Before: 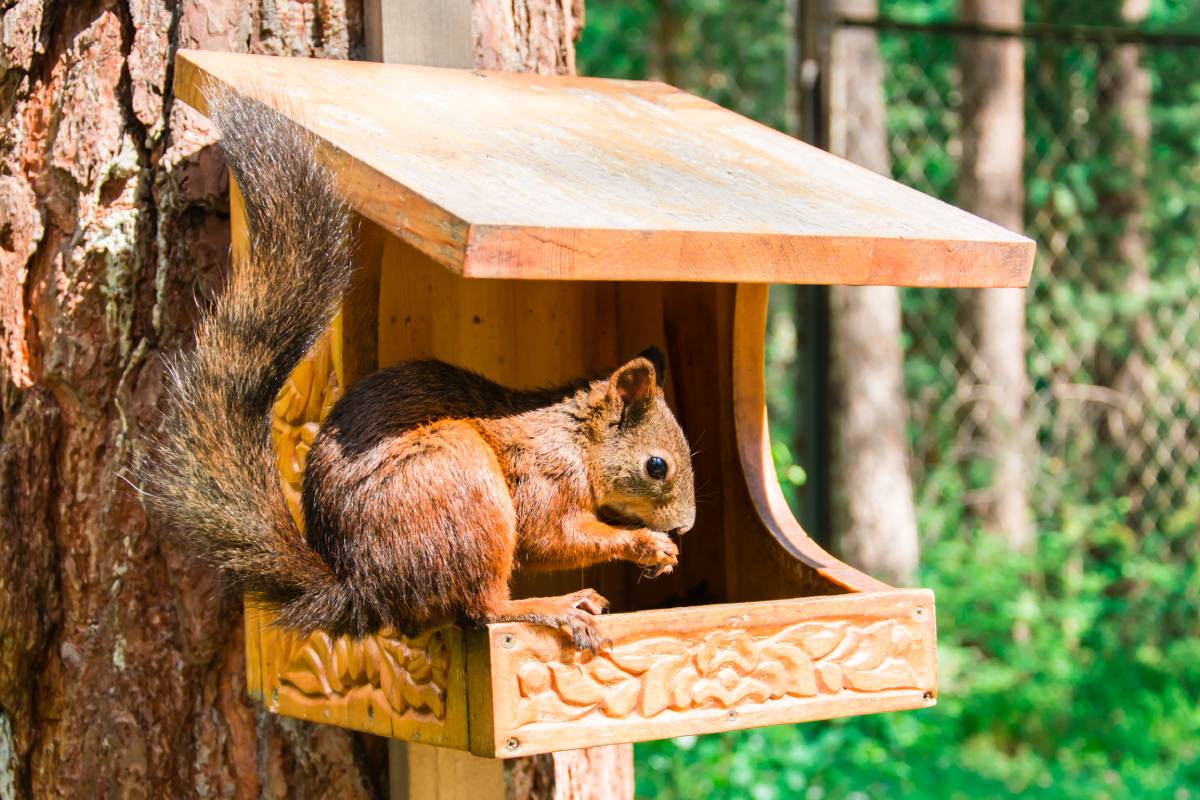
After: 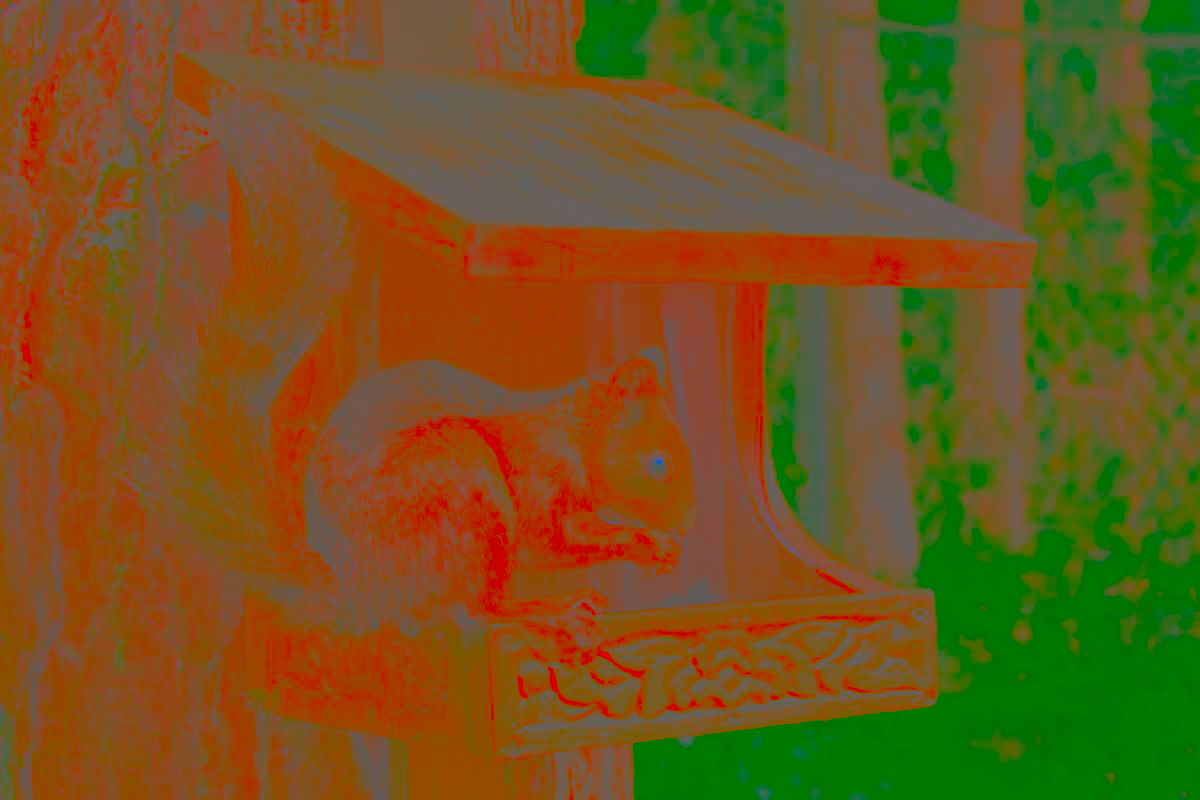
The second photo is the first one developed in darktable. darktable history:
contrast brightness saturation: contrast -0.974, brightness -0.157, saturation 0.736
